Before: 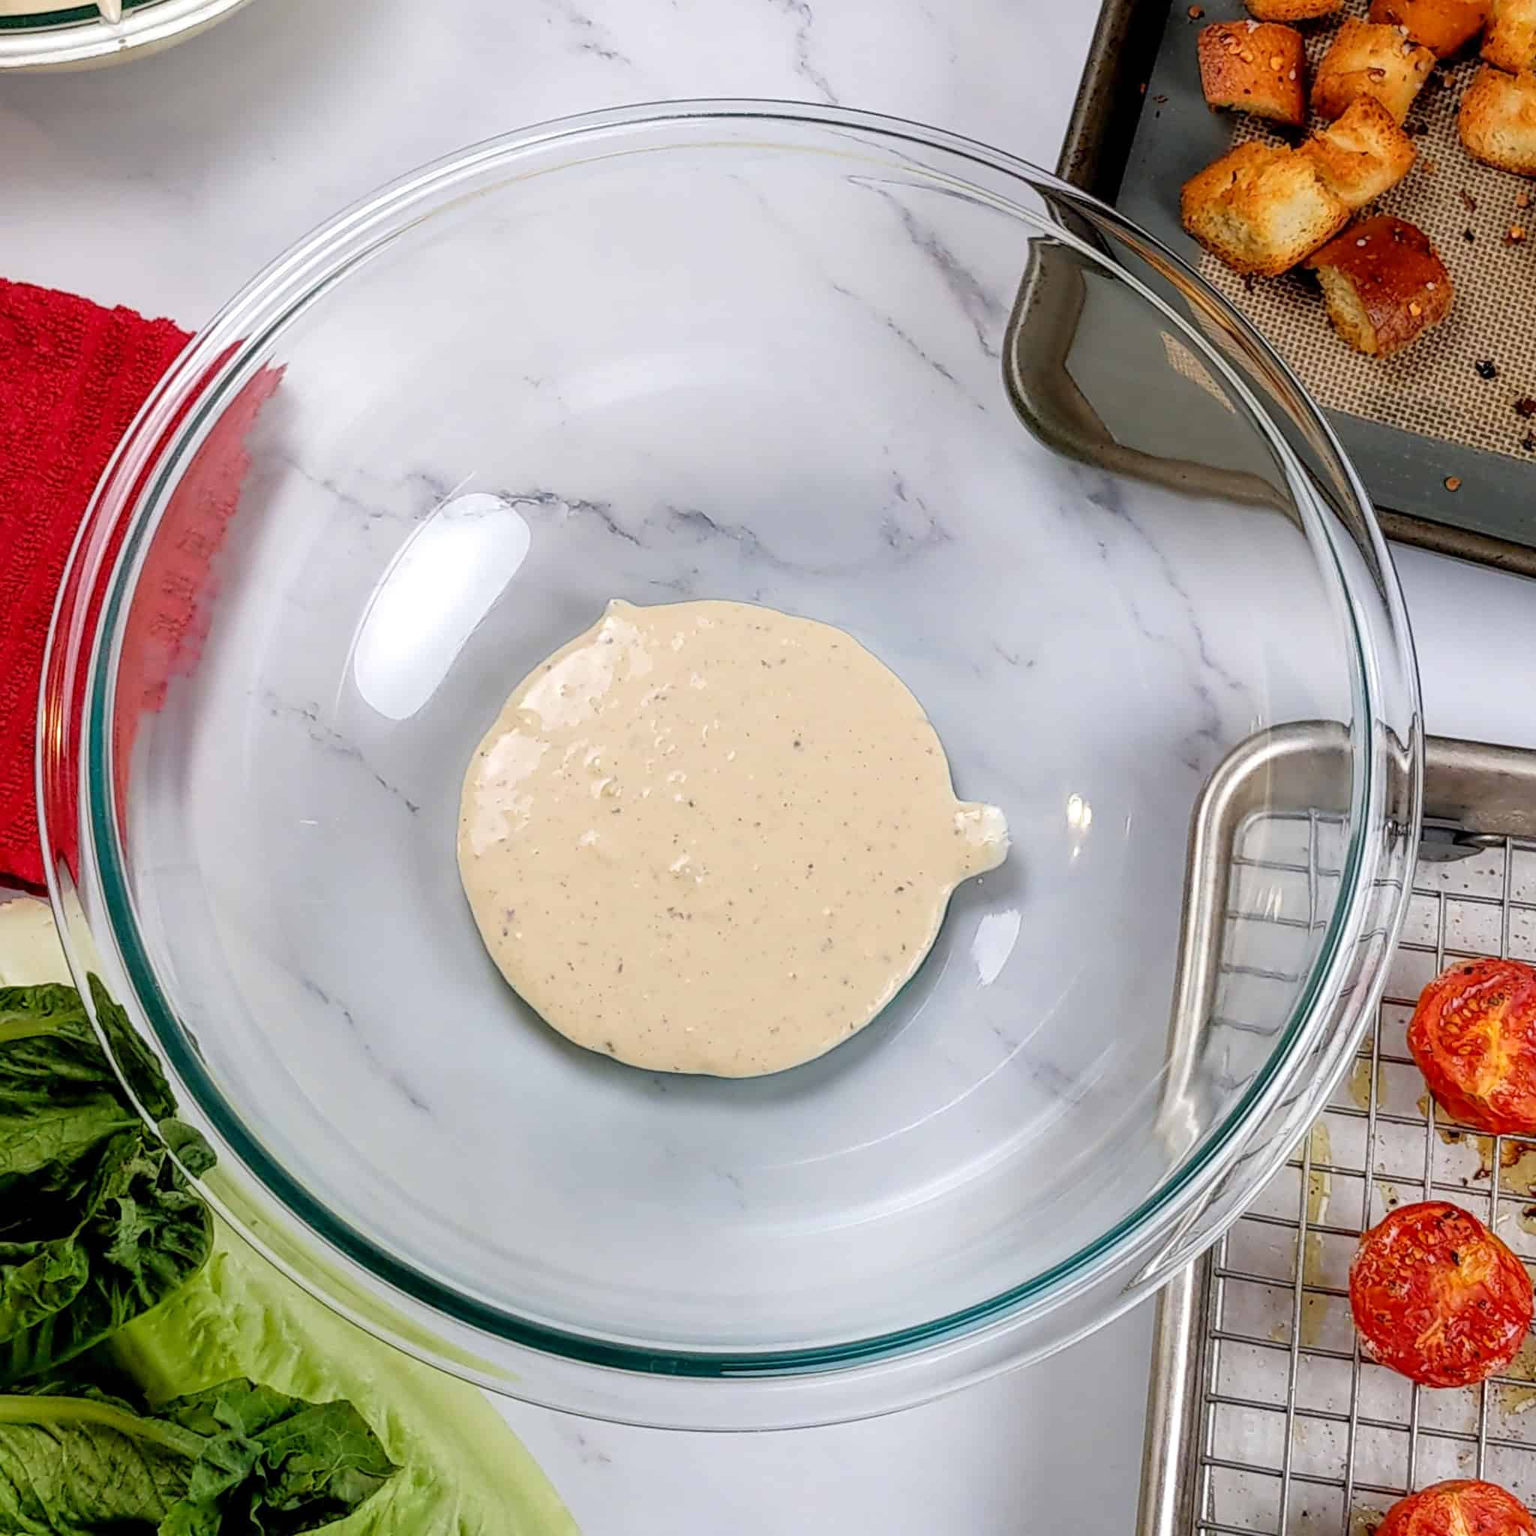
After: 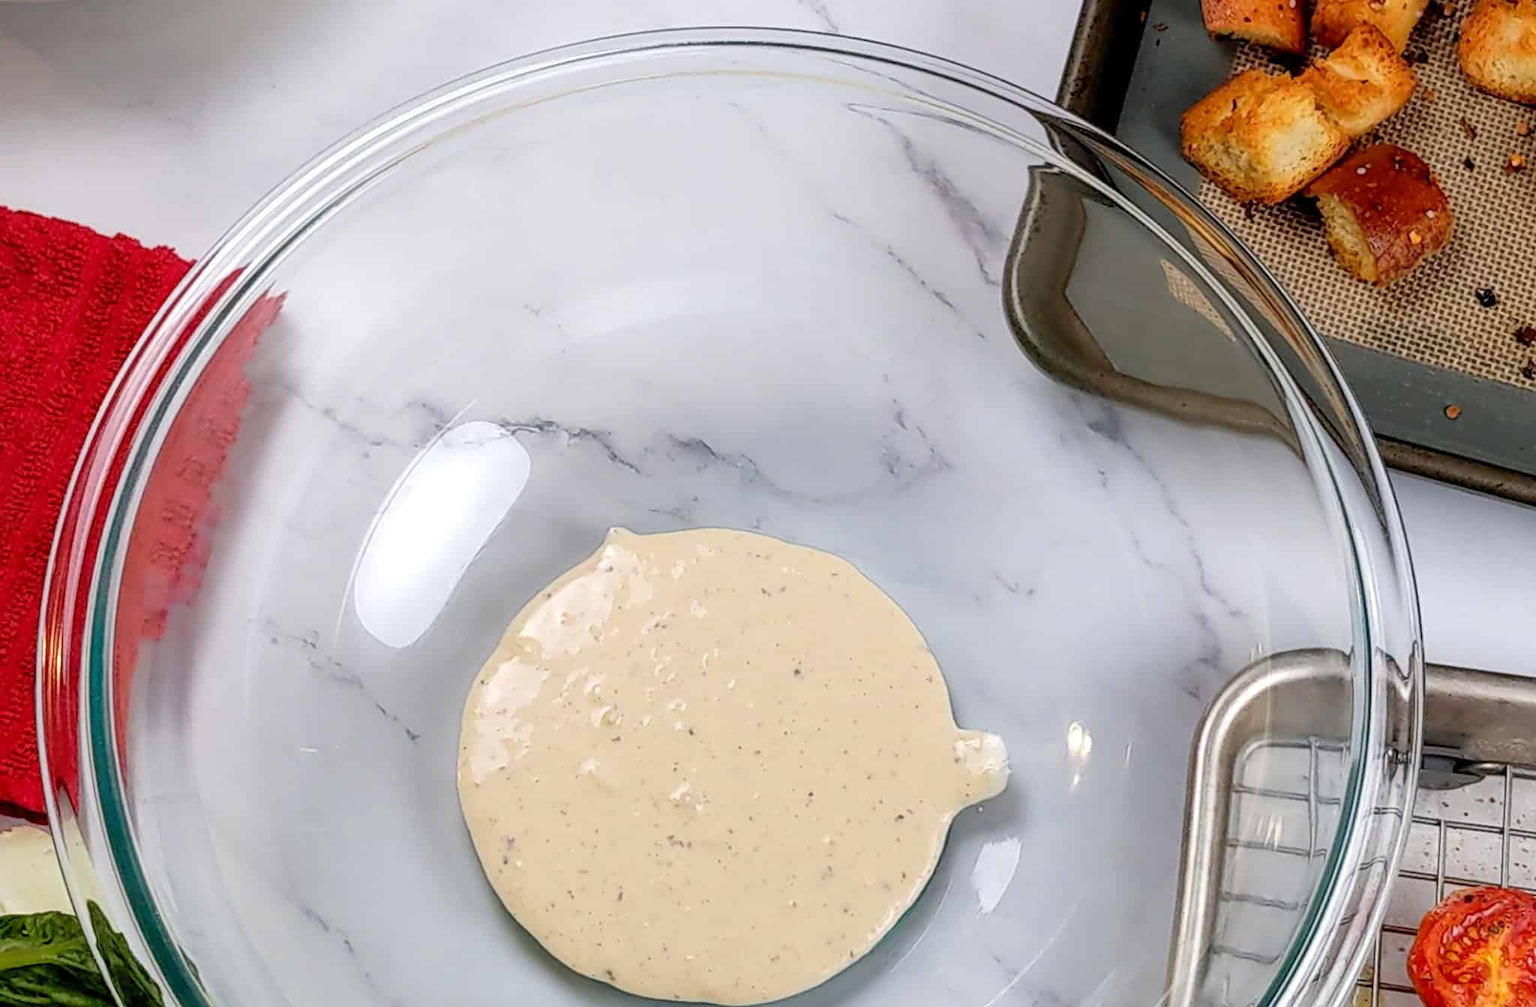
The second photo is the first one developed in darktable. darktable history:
crop and rotate: top 4.736%, bottom 29.648%
